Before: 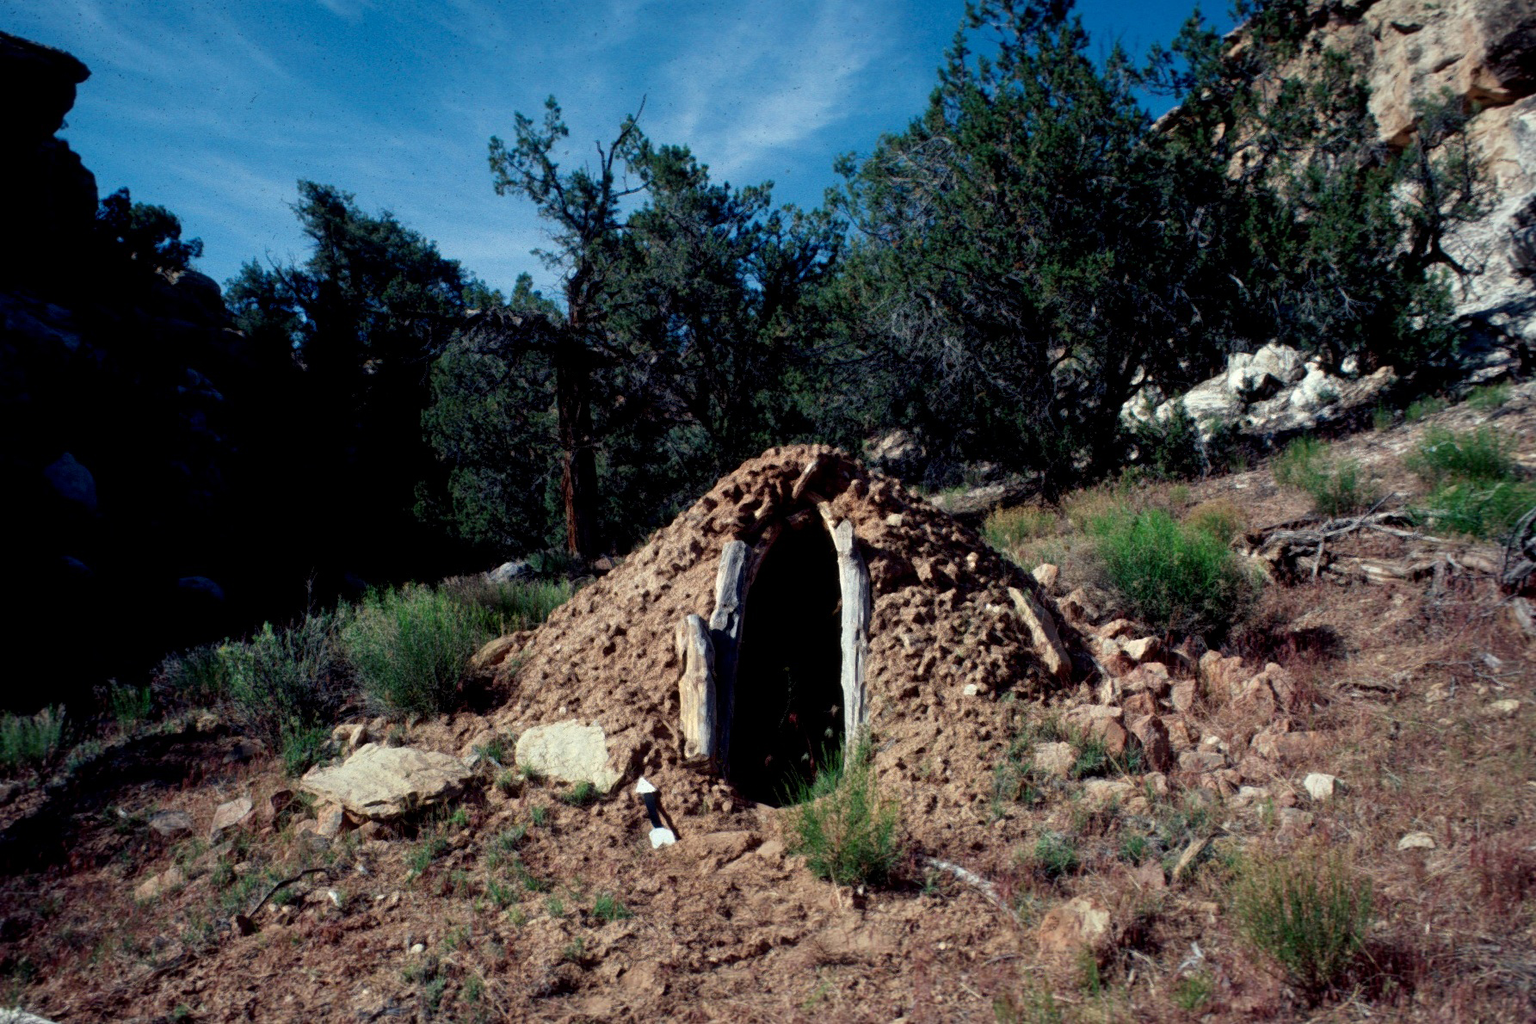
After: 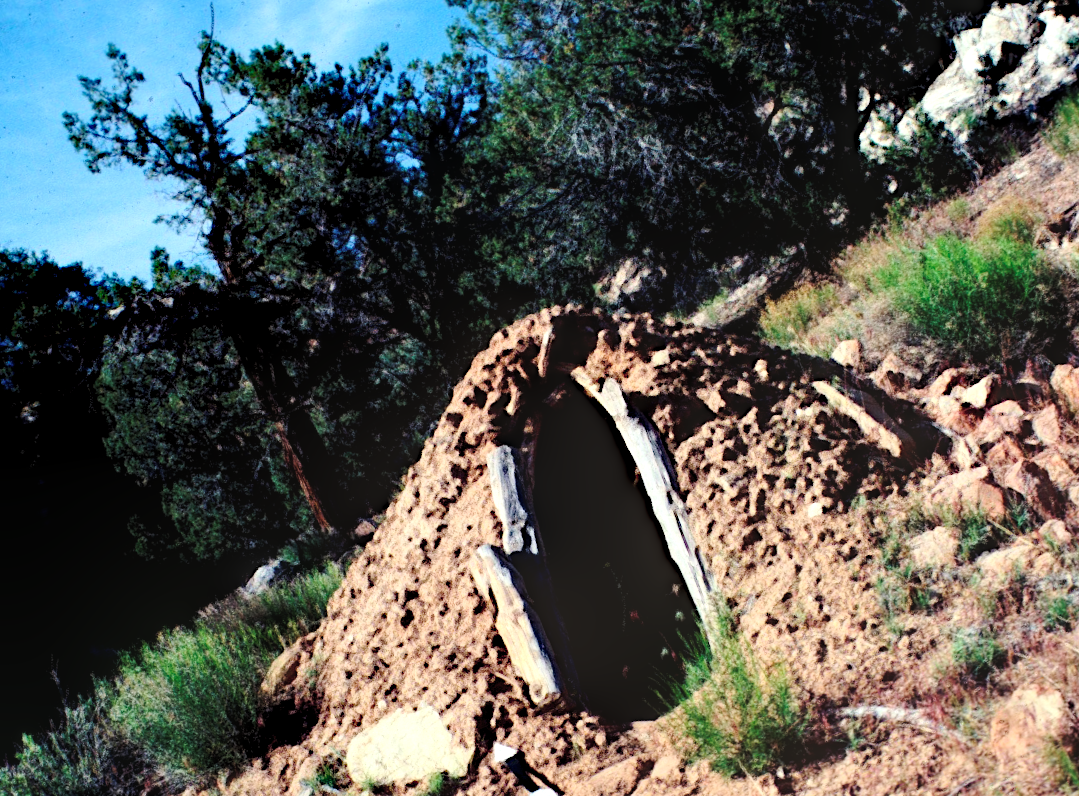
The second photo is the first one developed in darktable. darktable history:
crop and rotate: angle 21.33°, left 7.001%, right 3.672%, bottom 1.152%
base curve: curves: ch0 [(0, 0) (0.073, 0.04) (0.157, 0.139) (0.492, 0.492) (0.758, 0.758) (1, 1)], fusion 1, preserve colors none
contrast brightness saturation: contrast 0.141, brightness 0.222
